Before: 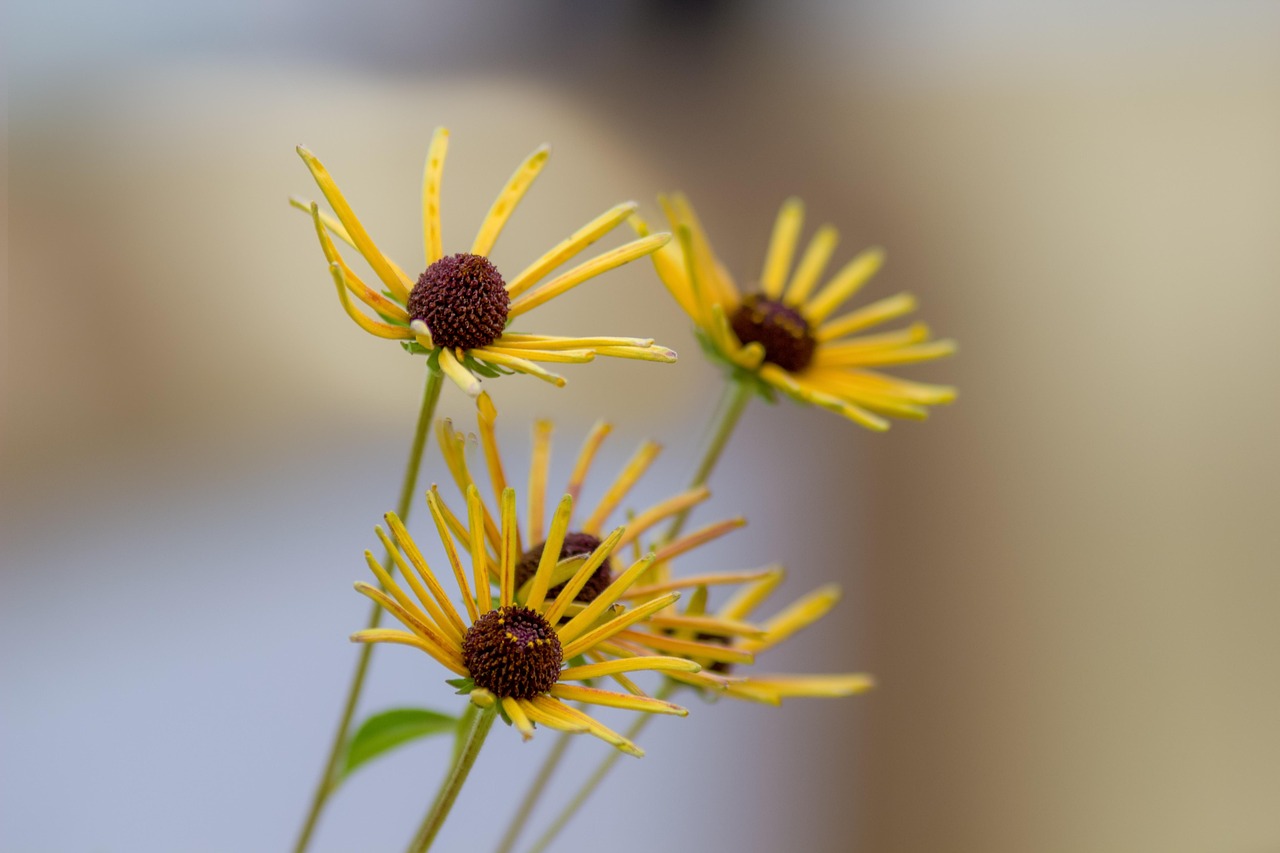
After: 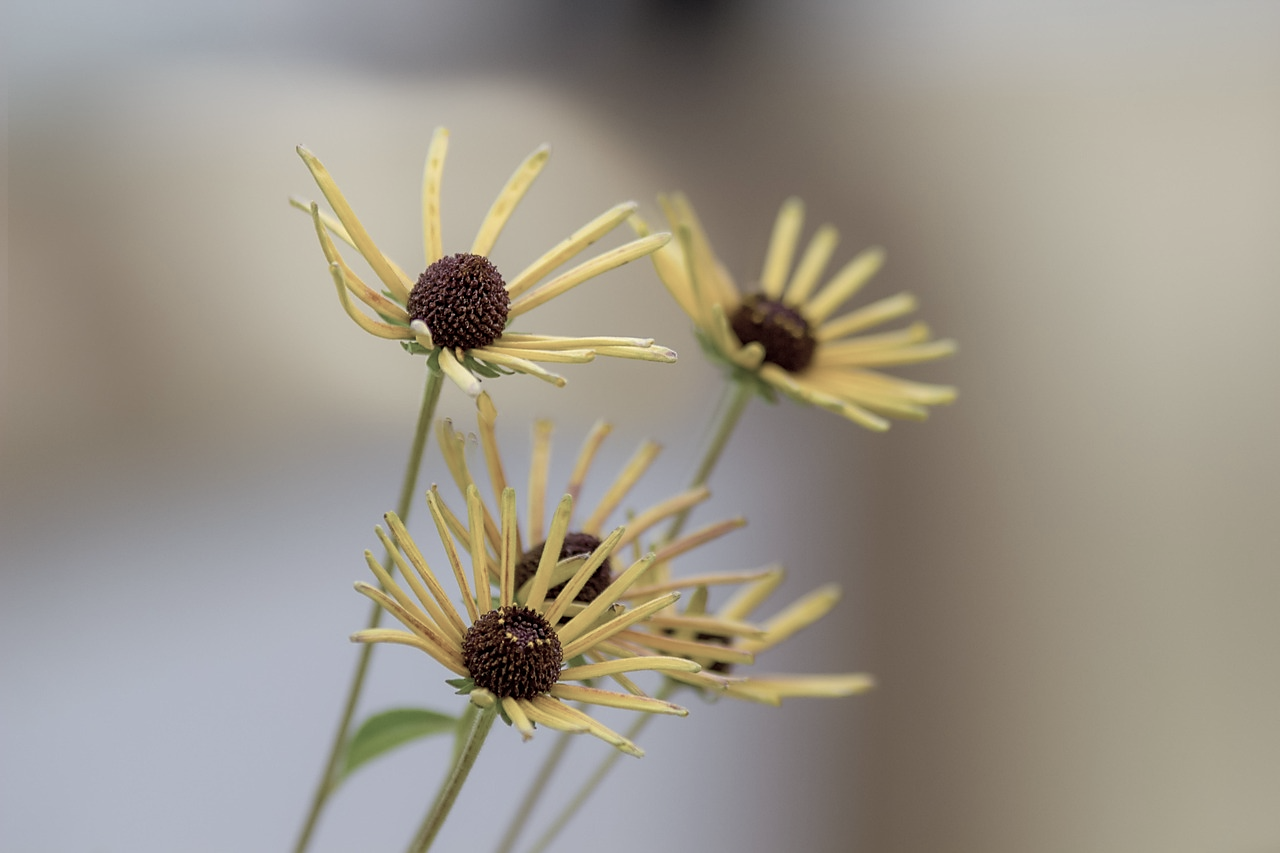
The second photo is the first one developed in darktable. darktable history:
sharpen: radius 1.819, amount 0.415, threshold 1.606
color correction: highlights b* 0.018, saturation 0.516
color zones: curves: ch1 [(0, 0.469) (0.072, 0.457) (0.243, 0.494) (0.429, 0.5) (0.571, 0.5) (0.714, 0.5) (0.857, 0.5) (1, 0.469)]; ch2 [(0, 0.499) (0.143, 0.467) (0.242, 0.436) (0.429, 0.493) (0.571, 0.5) (0.714, 0.5) (0.857, 0.5) (1, 0.499)], mix -135.81%
